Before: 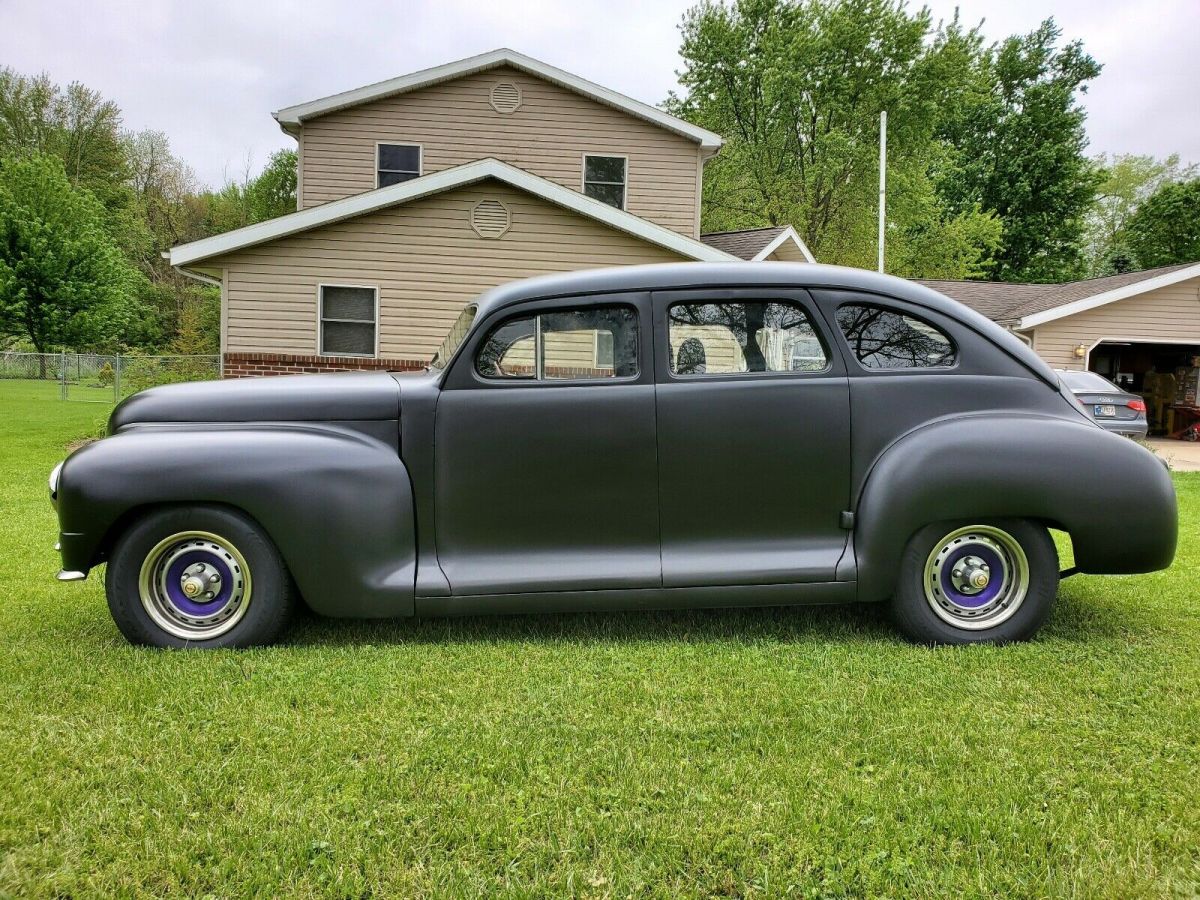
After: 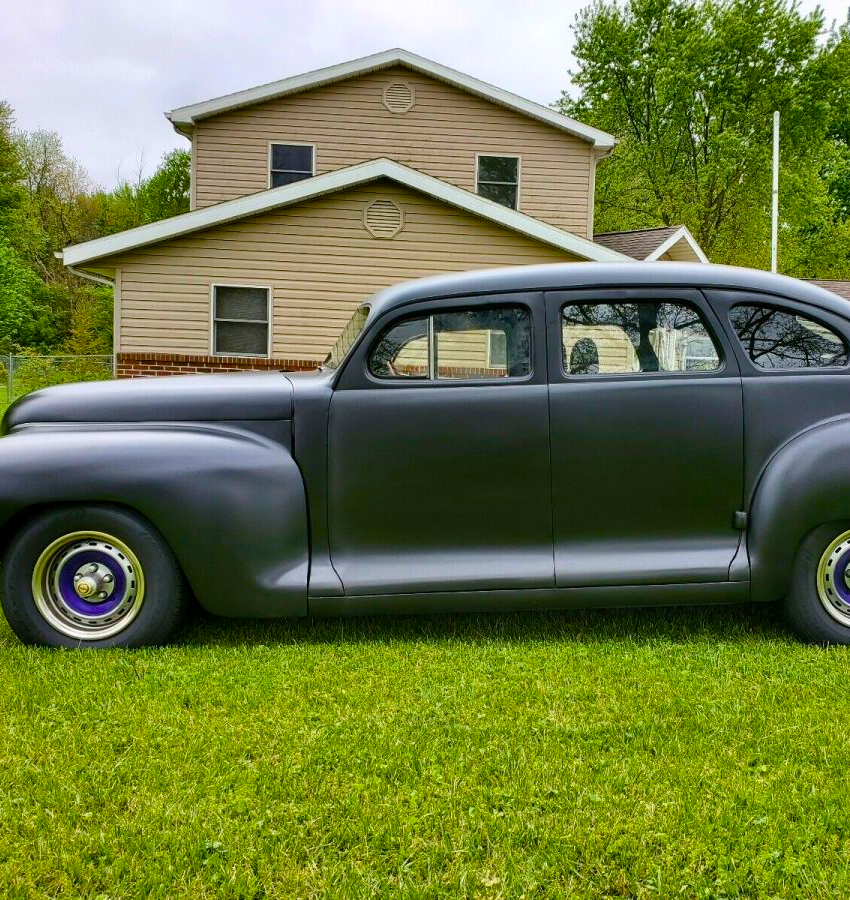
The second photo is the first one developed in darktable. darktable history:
color balance rgb: shadows lift › luminance -20.271%, linear chroma grading › shadows -6.92%, linear chroma grading › highlights -5.887%, linear chroma grading › global chroma -10.61%, linear chroma grading › mid-tones -7.991%, perceptual saturation grading › global saturation 20%, perceptual saturation grading › highlights -14.262%, perceptual saturation grading › shadows 50.035%, global vibrance 50.648%
crop and rotate: left 8.963%, right 20.125%
